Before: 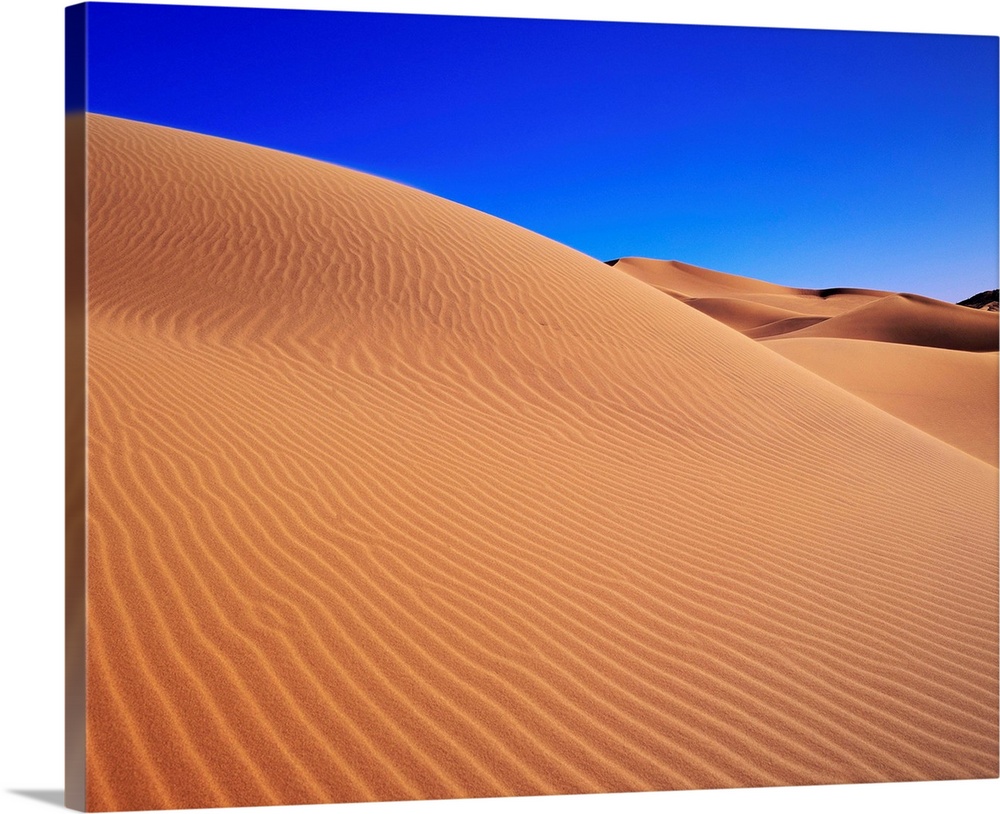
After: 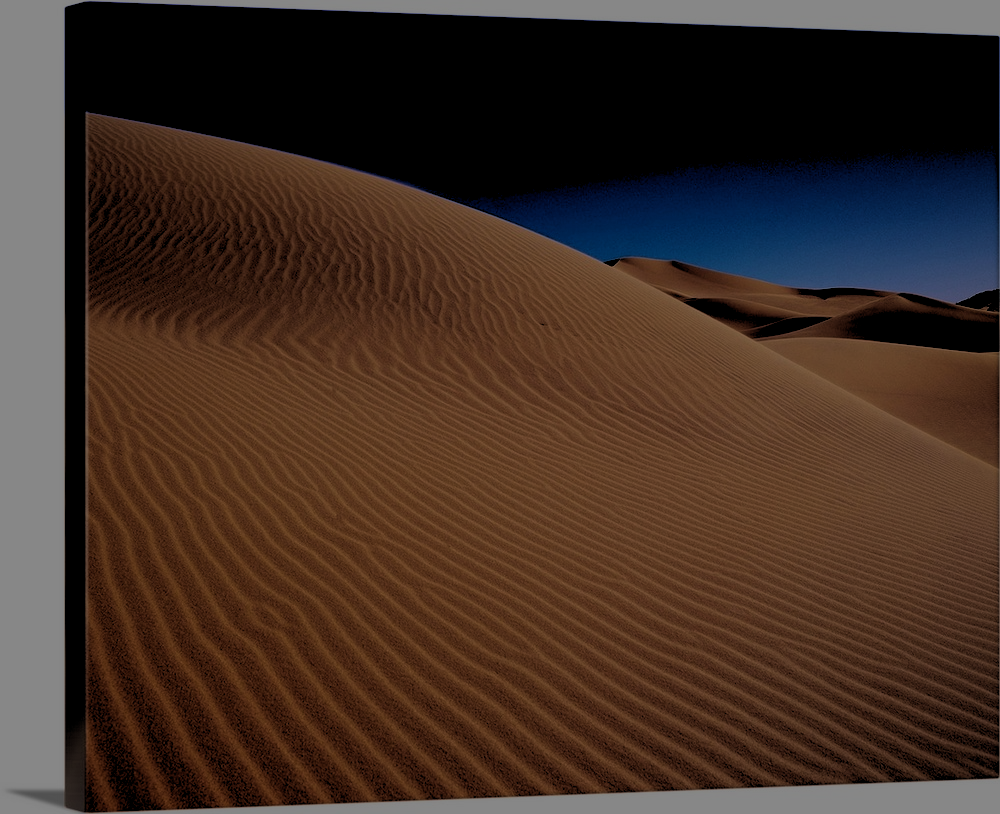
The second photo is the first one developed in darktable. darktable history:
exposure: exposure -2.002 EV, compensate highlight preservation false
rgb levels: levels [[0.034, 0.472, 0.904], [0, 0.5, 1], [0, 0.5, 1]]
